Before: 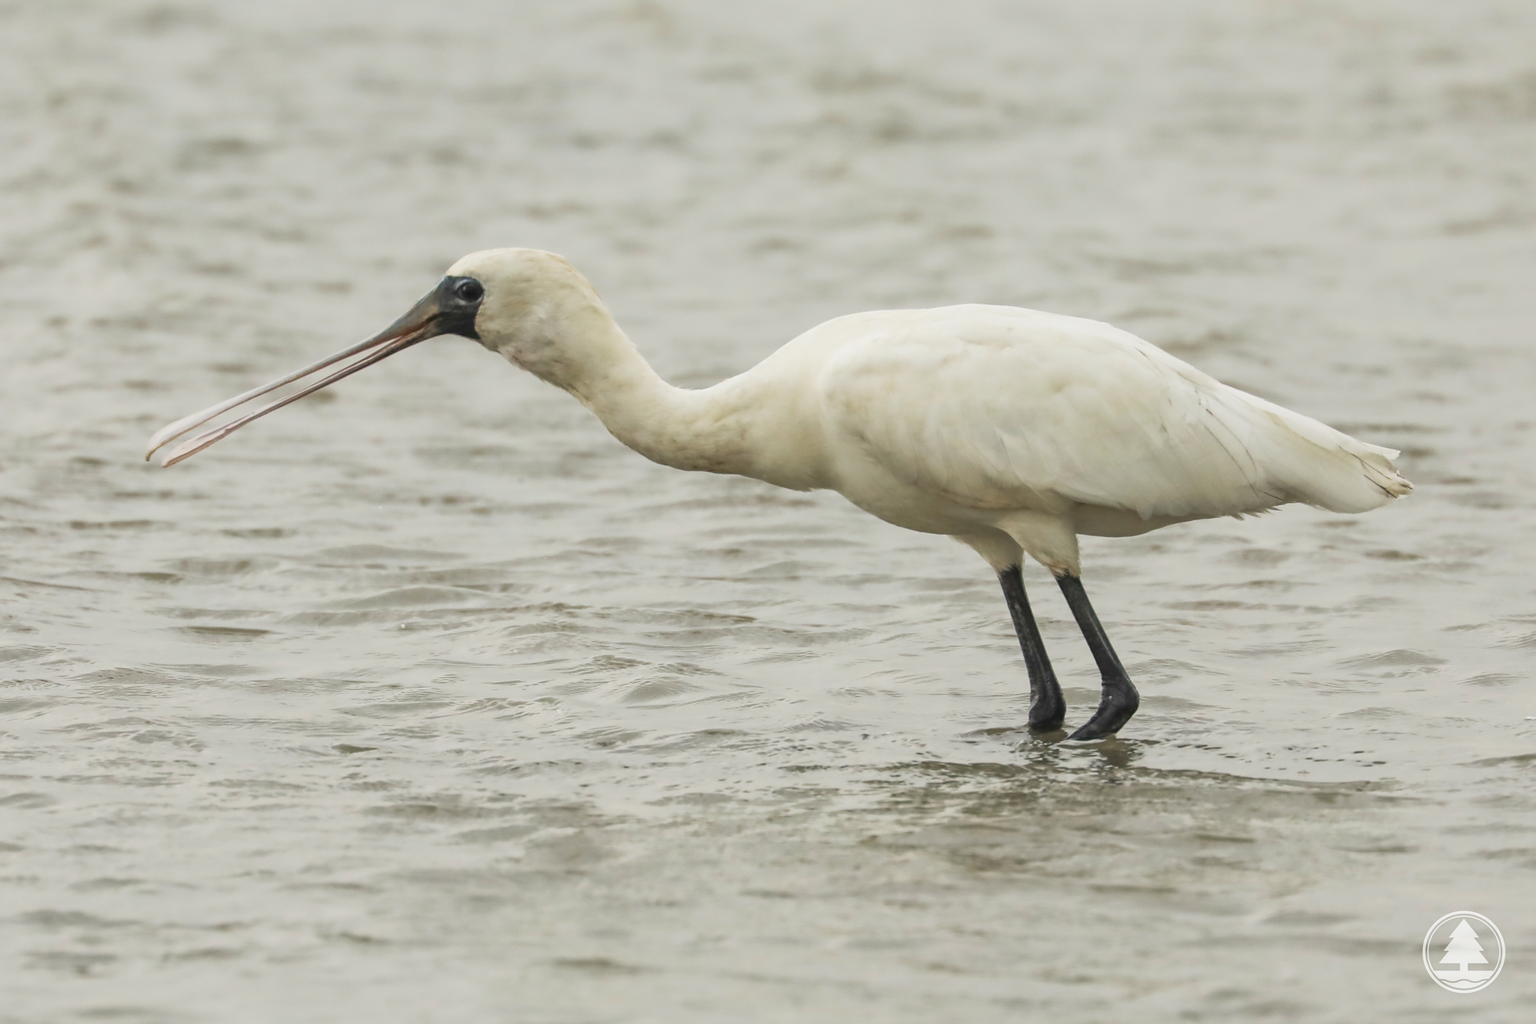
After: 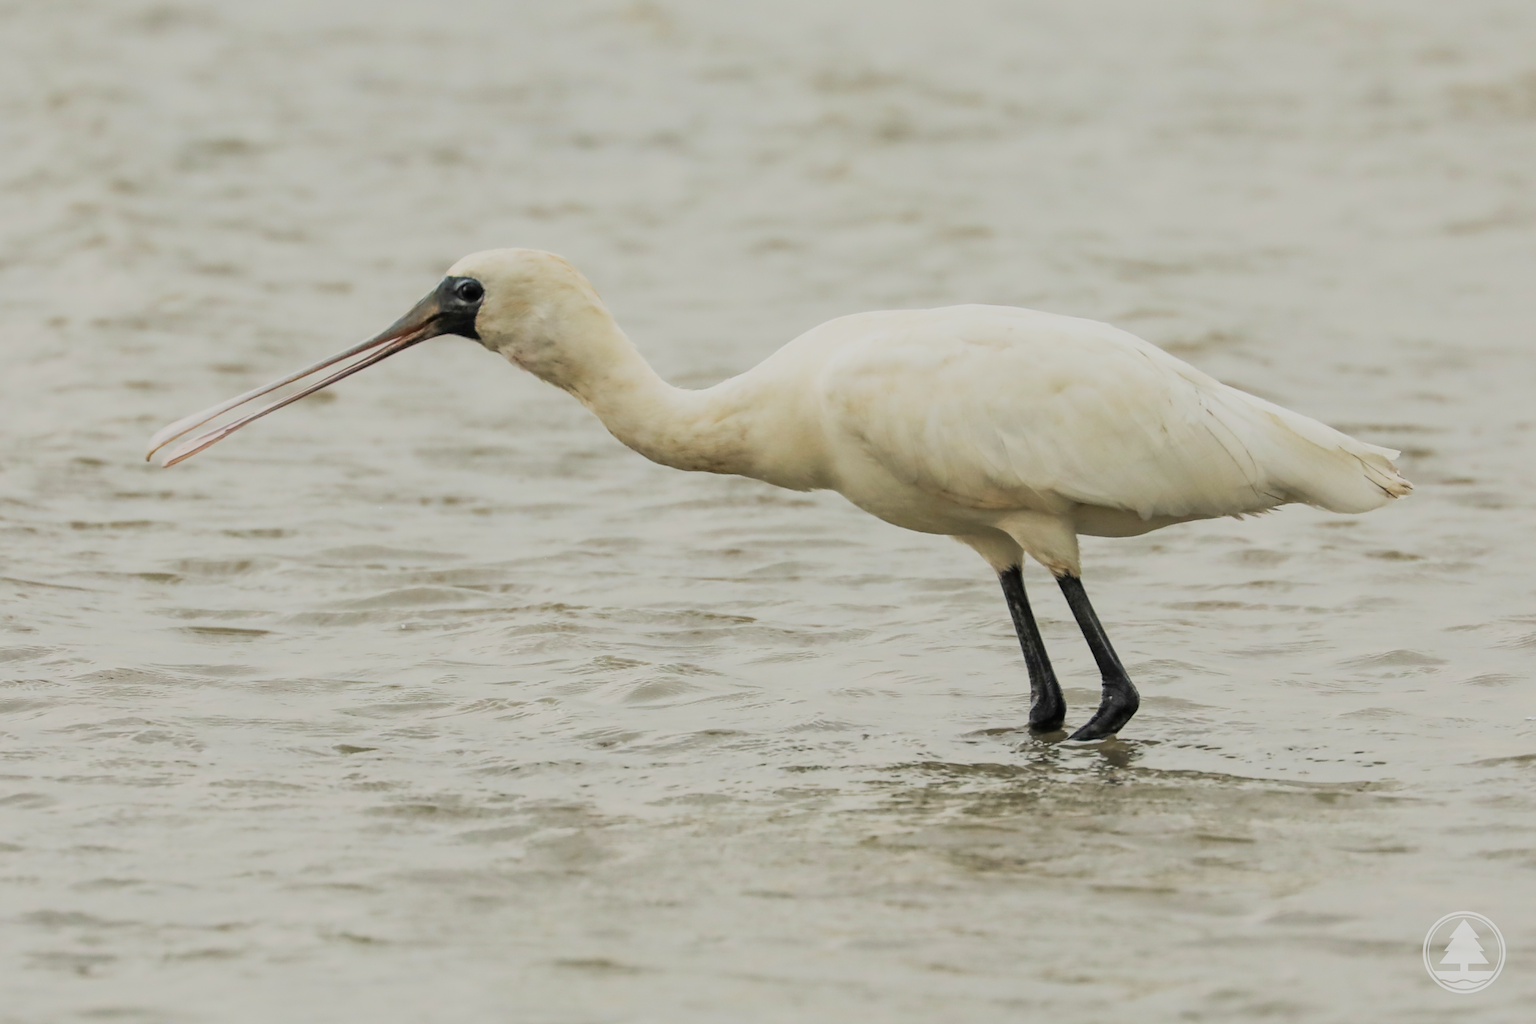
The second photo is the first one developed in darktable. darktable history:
contrast brightness saturation: saturation 0.124
filmic rgb: middle gray luminance 29.07%, black relative exposure -10.3 EV, white relative exposure 5.51 EV, target black luminance 0%, hardness 3.95, latitude 1.4%, contrast 1.121, highlights saturation mix 6.28%, shadows ↔ highlights balance 14.65%
color zones: curves: ch1 [(0.239, 0.552) (0.75, 0.5)]; ch2 [(0.25, 0.462) (0.749, 0.457)]
